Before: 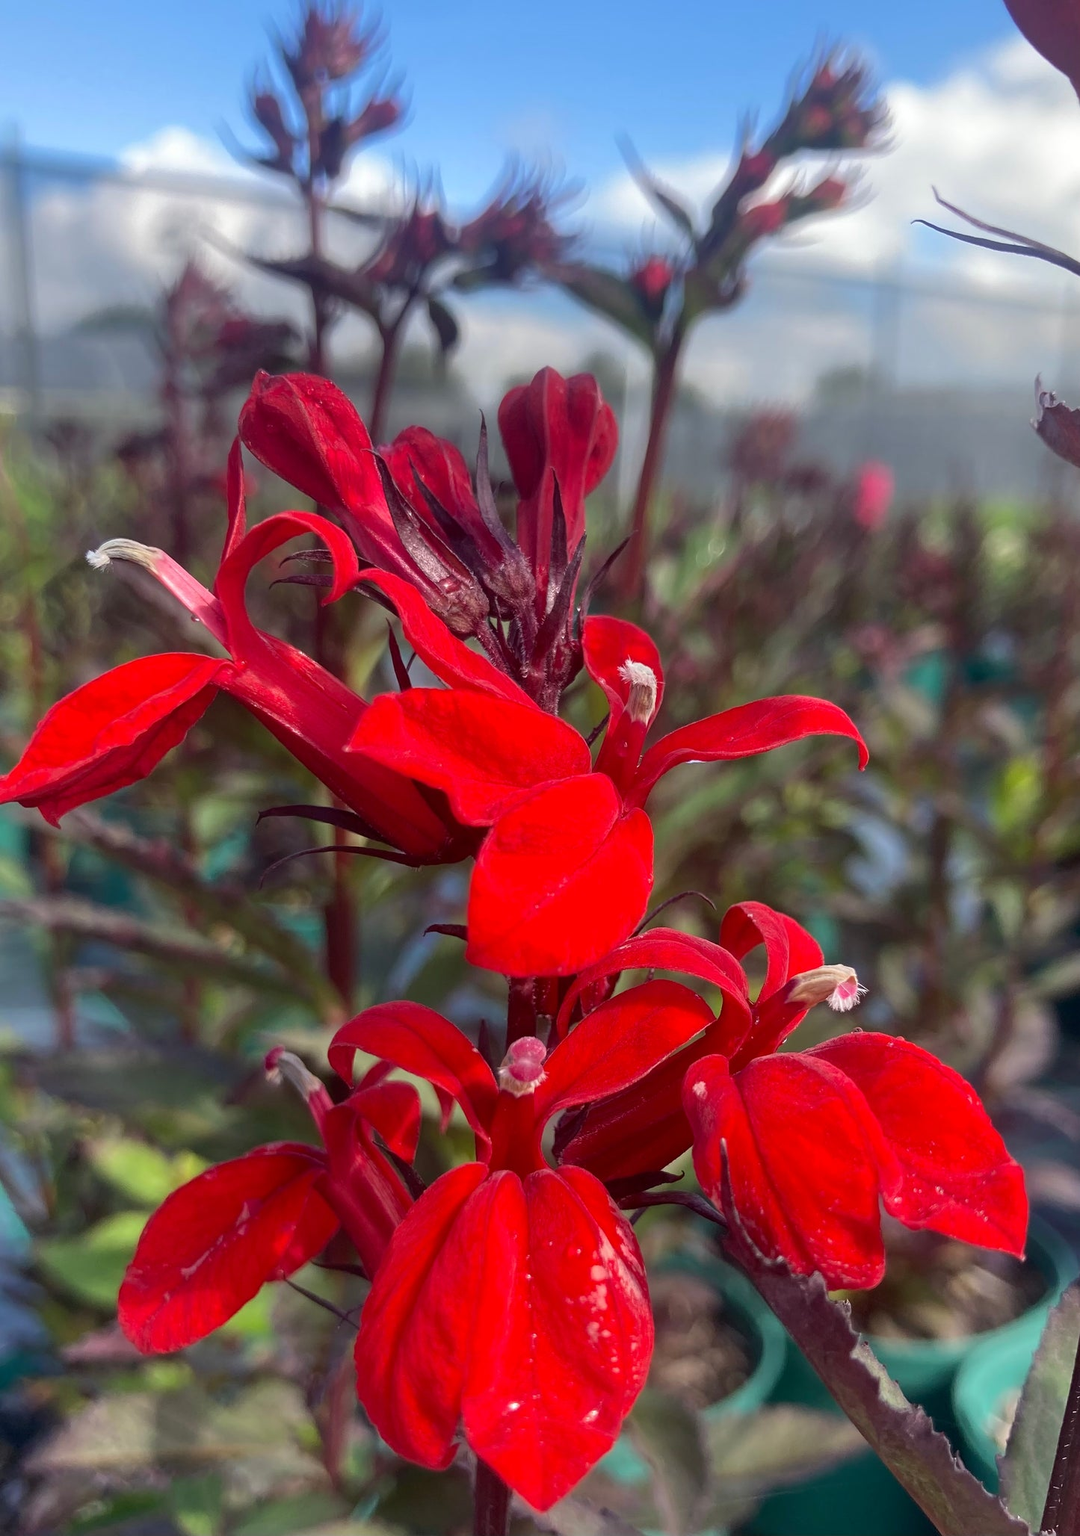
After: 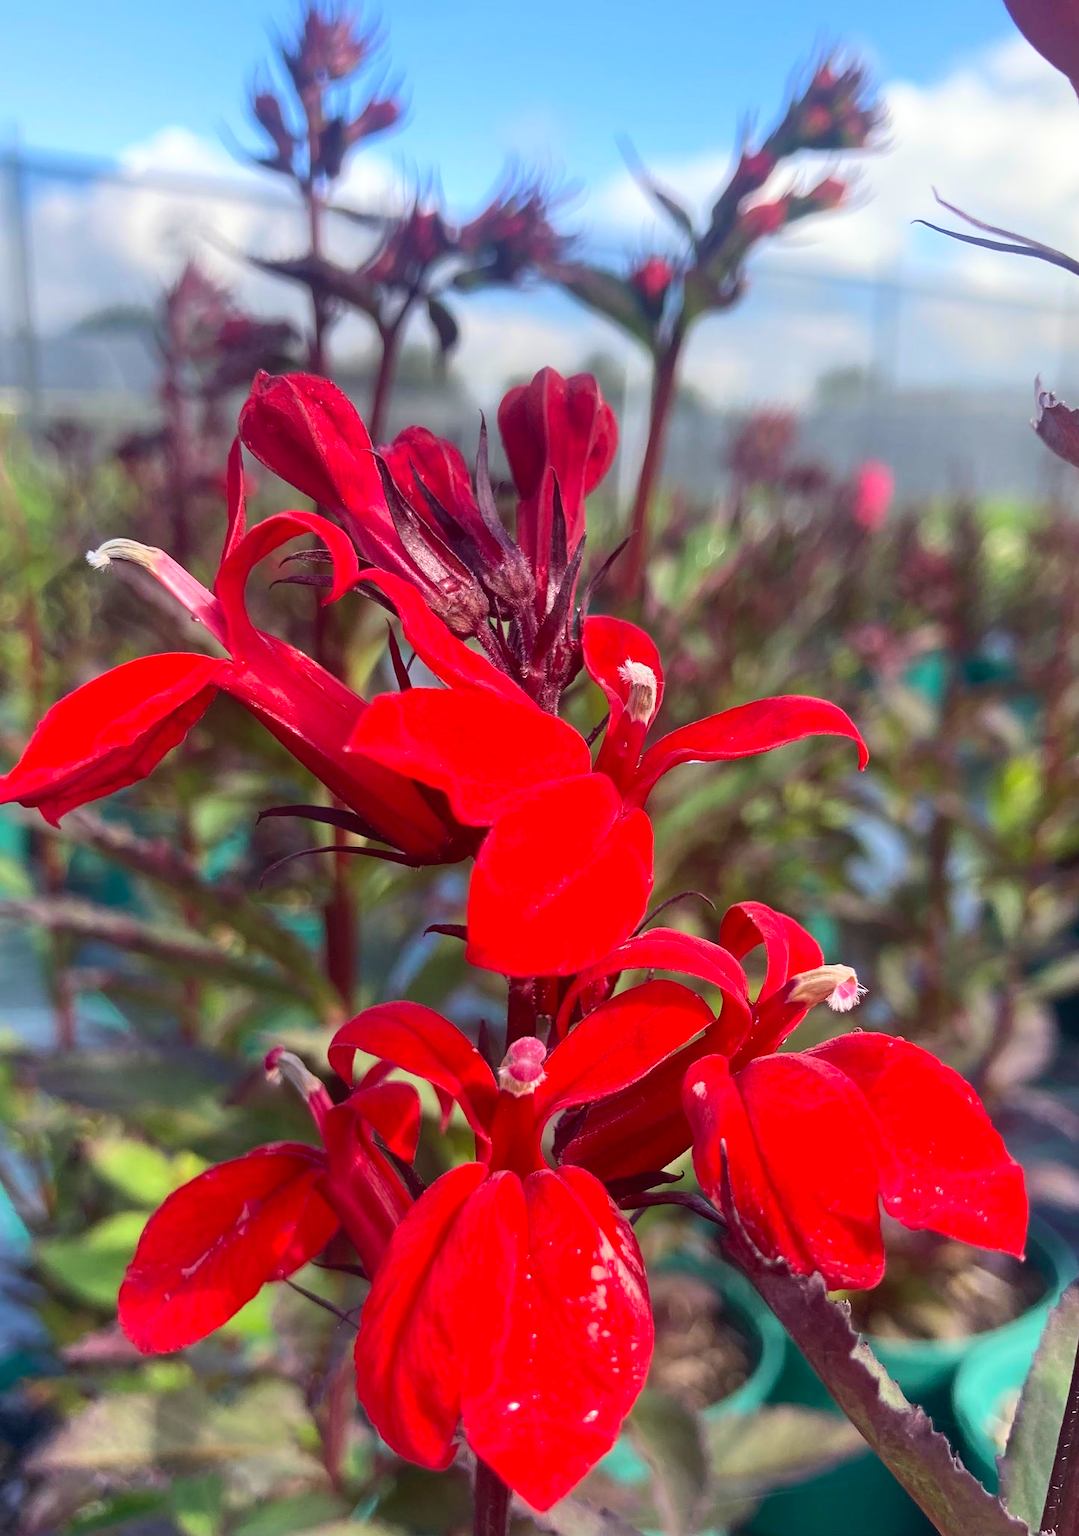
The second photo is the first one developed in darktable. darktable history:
velvia: strength 16.8%
contrast brightness saturation: contrast 0.196, brightness 0.163, saturation 0.215
